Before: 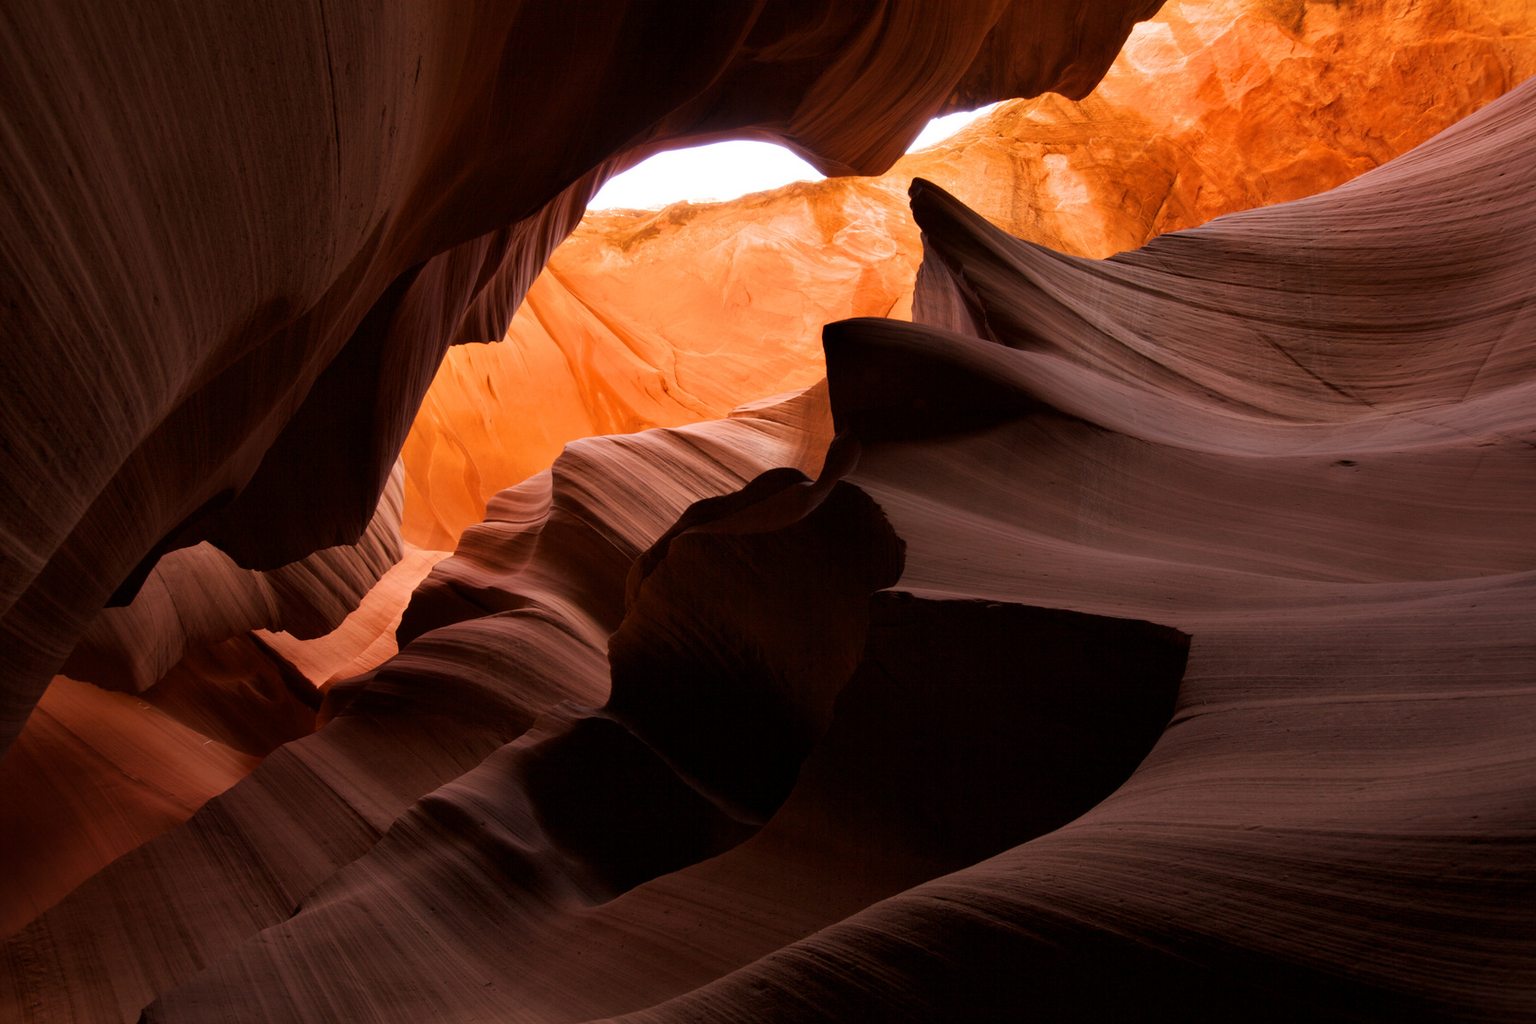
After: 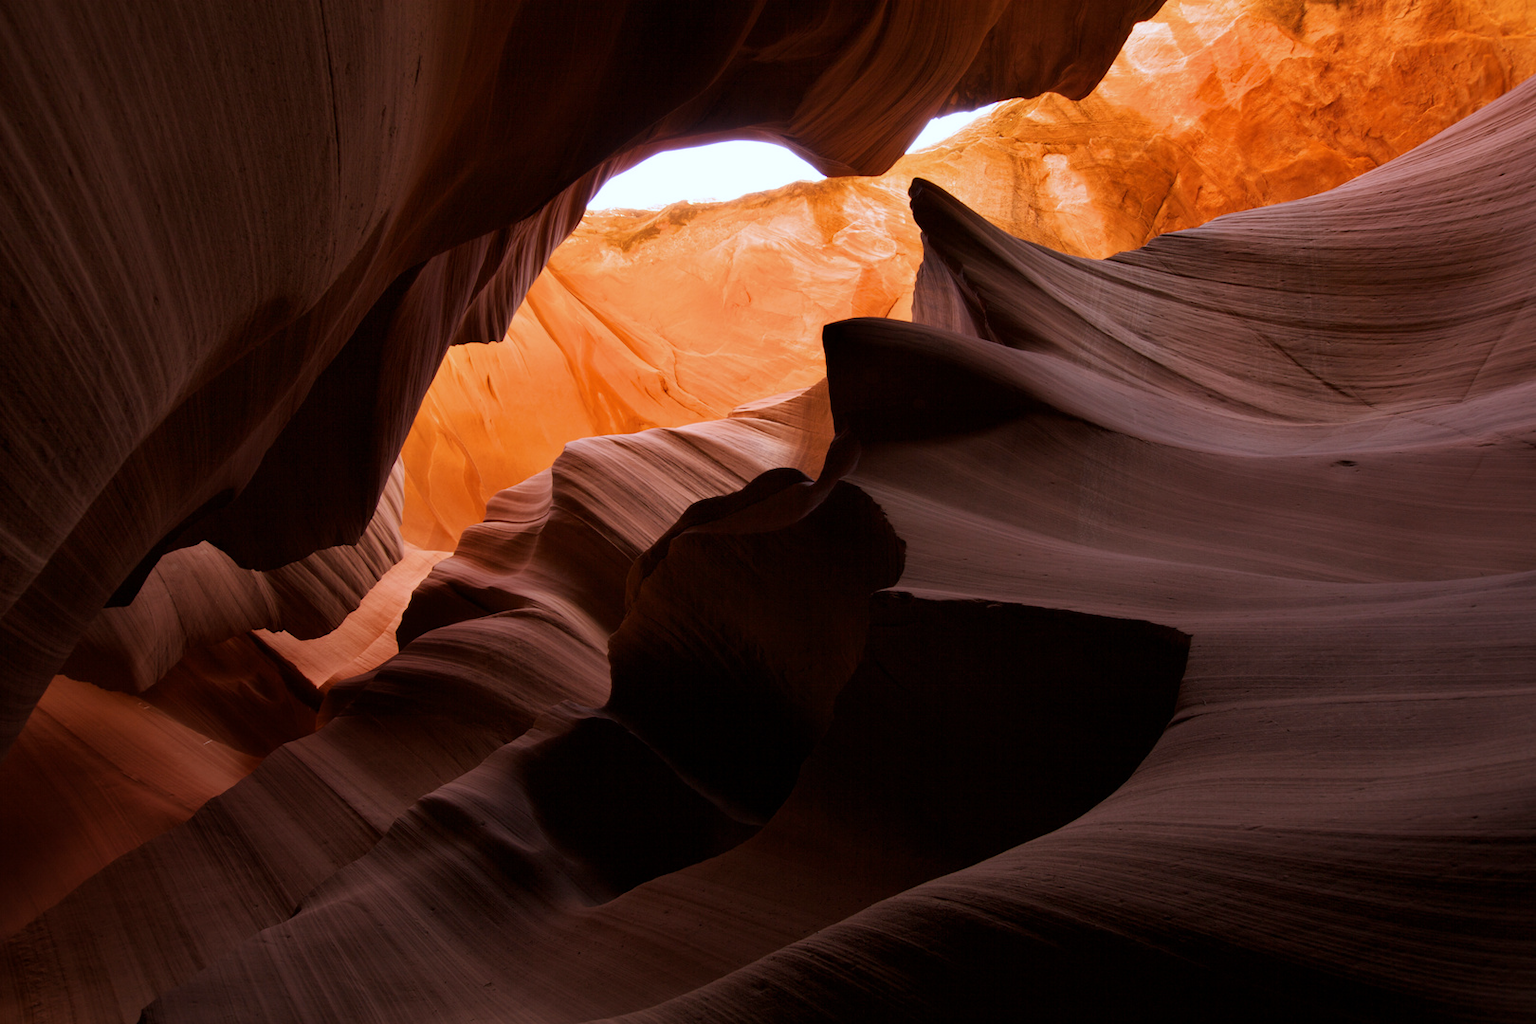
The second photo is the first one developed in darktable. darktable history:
graduated density: rotation -180°, offset 24.95
white balance: red 0.954, blue 1.079
